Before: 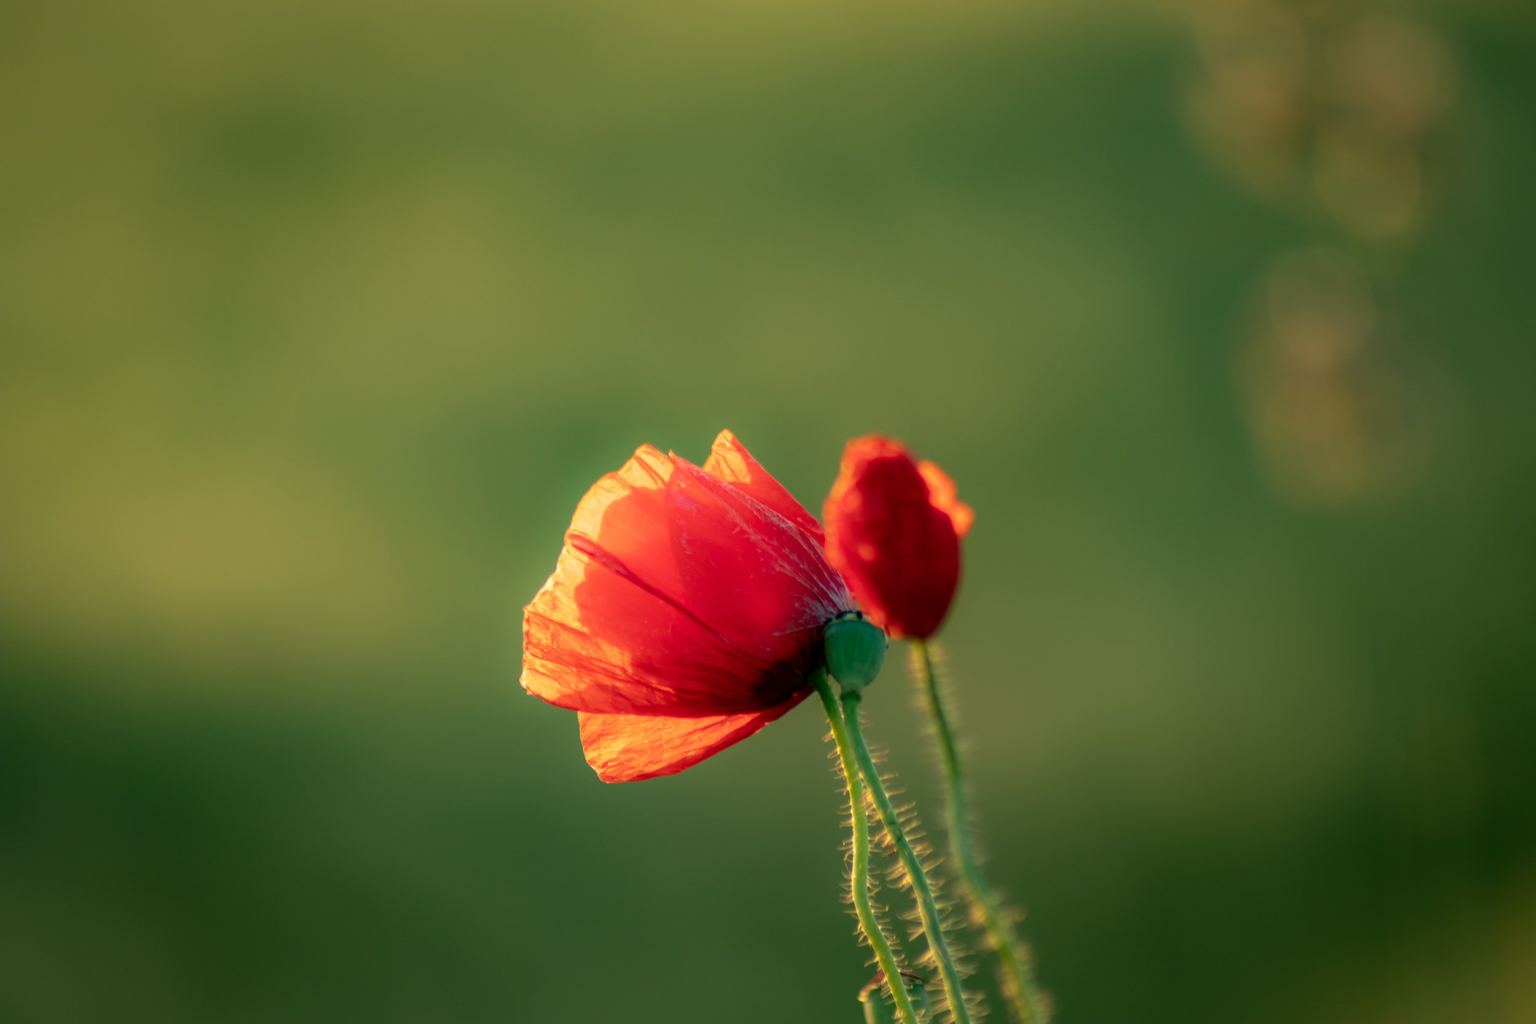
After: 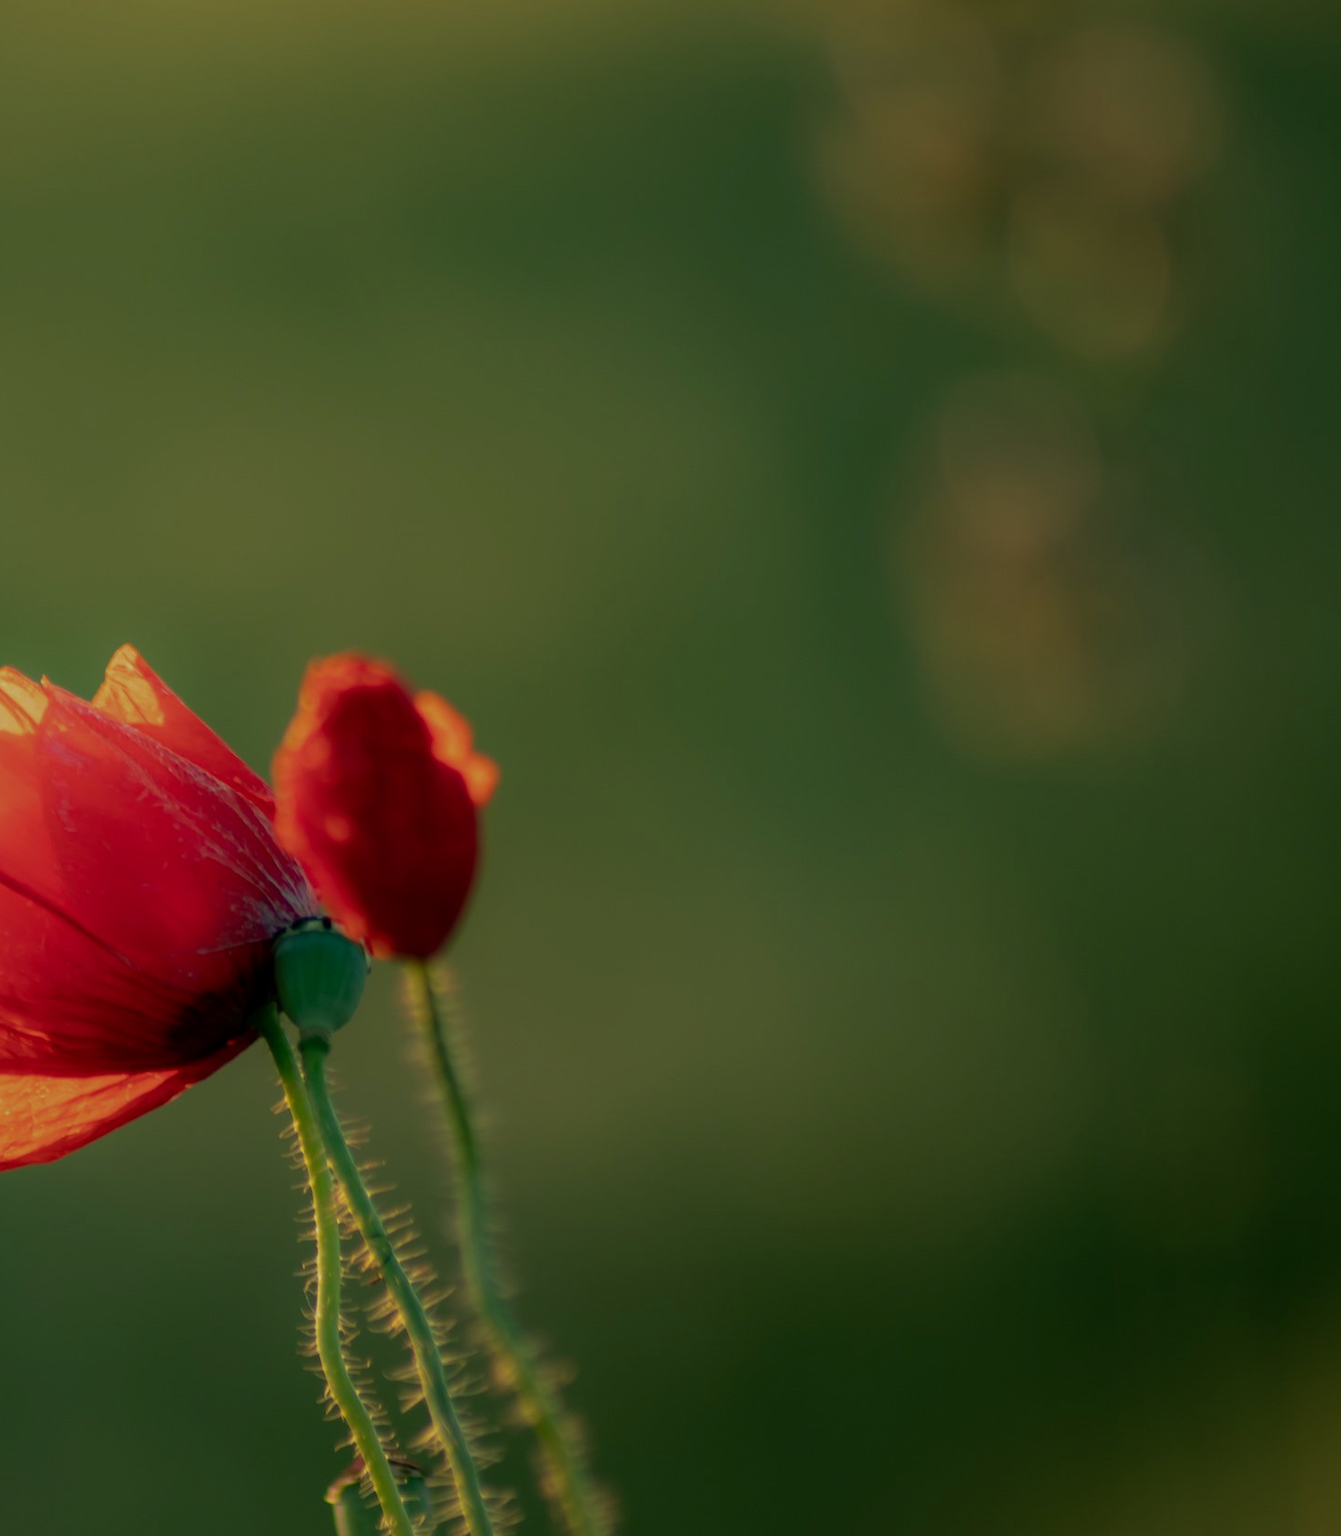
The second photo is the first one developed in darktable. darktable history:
crop: left 41.778%
exposure: black level correction 0, exposure -0.781 EV, compensate exposure bias true, compensate highlight preservation false
